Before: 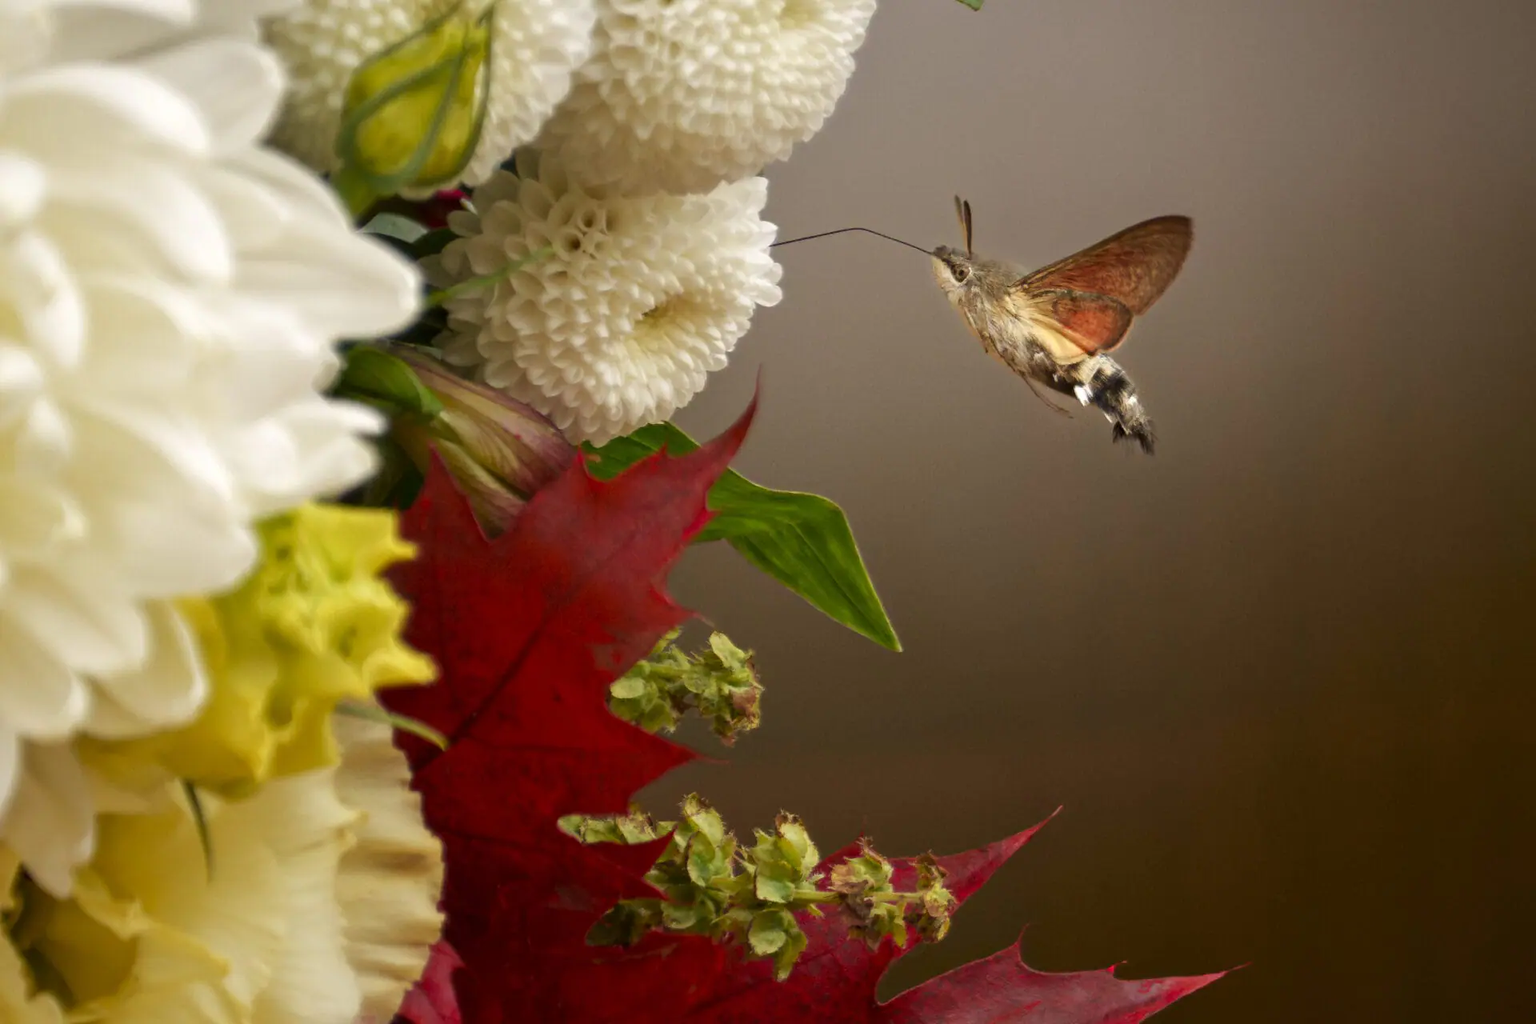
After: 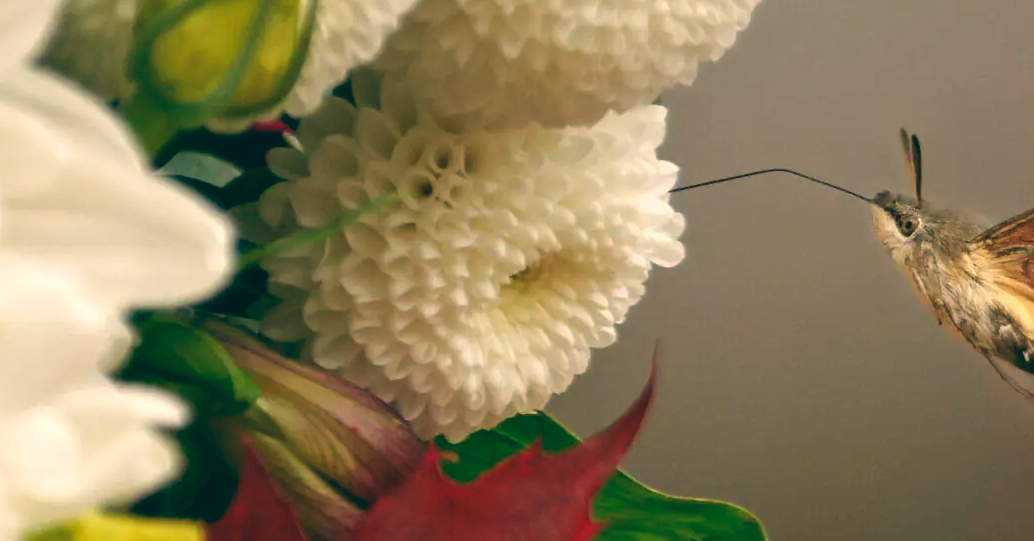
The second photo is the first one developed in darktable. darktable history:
crop: left 15.306%, top 9.065%, right 30.789%, bottom 48.638%
color balance: lift [1.005, 0.99, 1.007, 1.01], gamma [1, 0.979, 1.011, 1.021], gain [0.923, 1.098, 1.025, 0.902], input saturation 90.45%, contrast 7.73%, output saturation 105.91%
